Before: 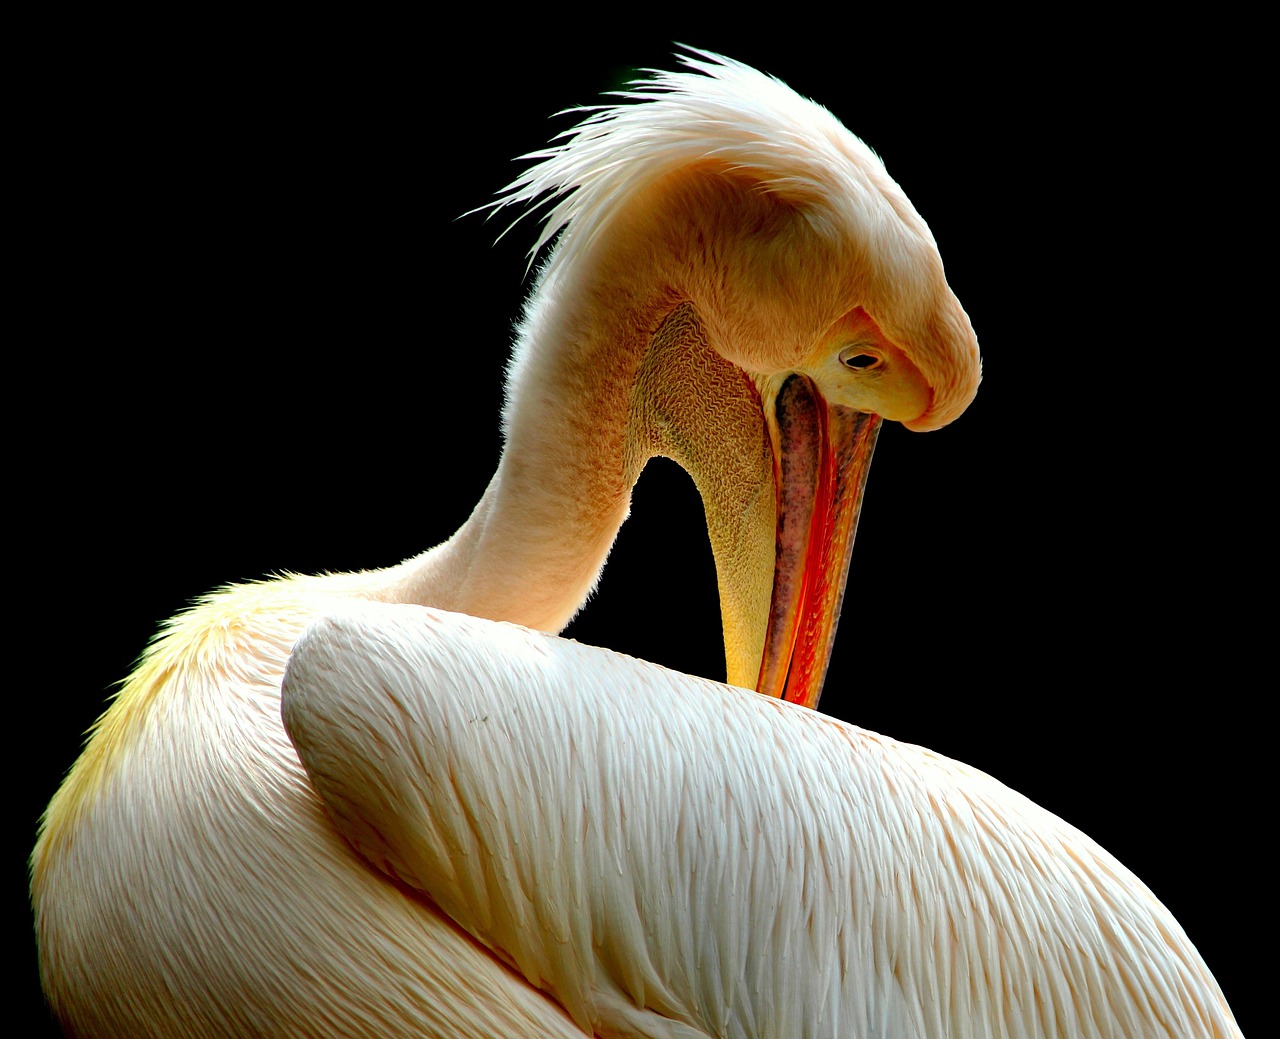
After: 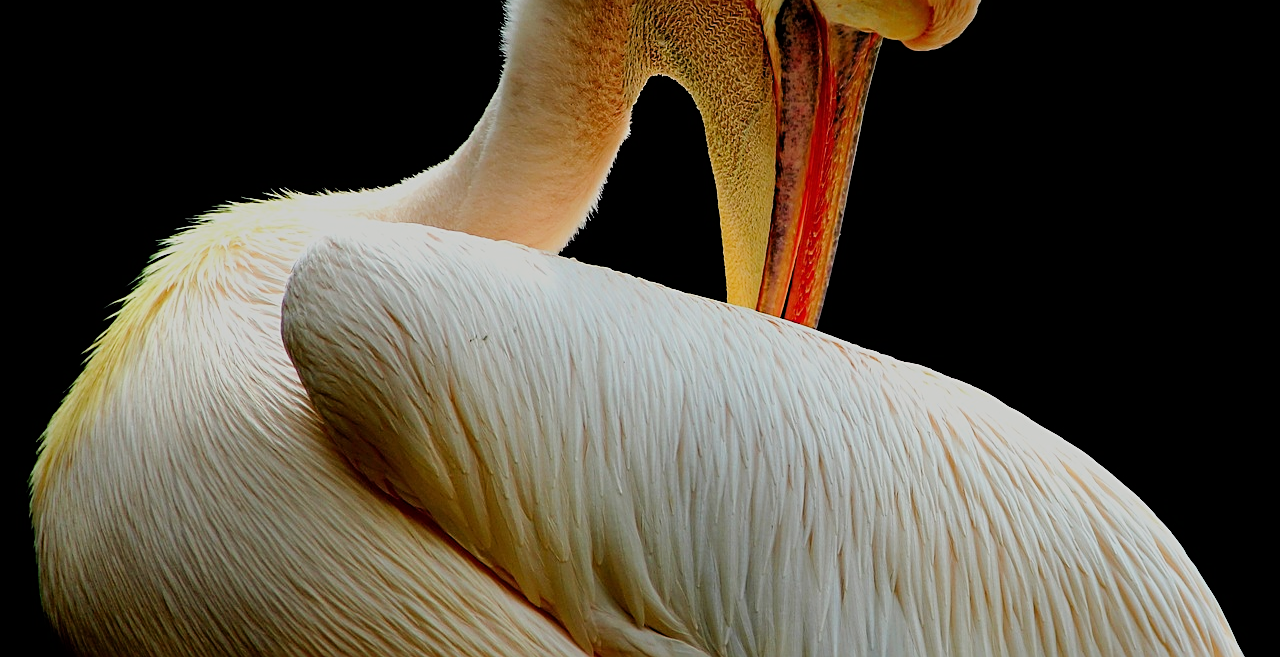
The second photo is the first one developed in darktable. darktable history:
crop and rotate: top 36.758%
exposure: exposure -0.069 EV, compensate highlight preservation false
sharpen: on, module defaults
filmic rgb: black relative exposure -7.28 EV, white relative exposure 5.08 EV, hardness 3.22
